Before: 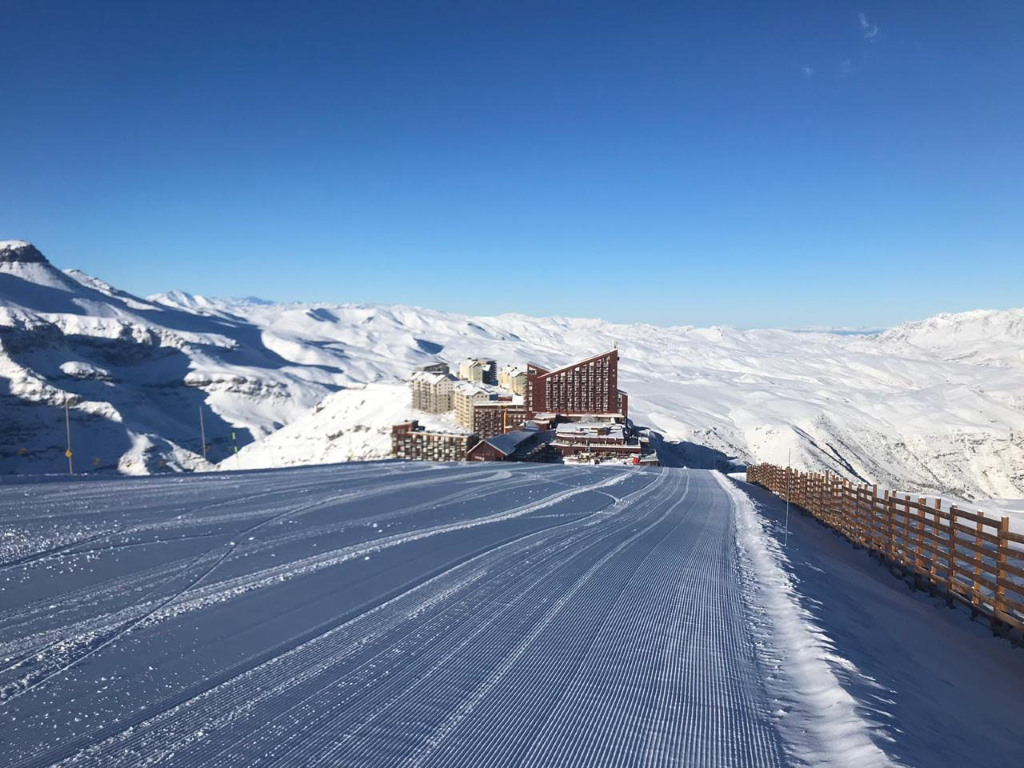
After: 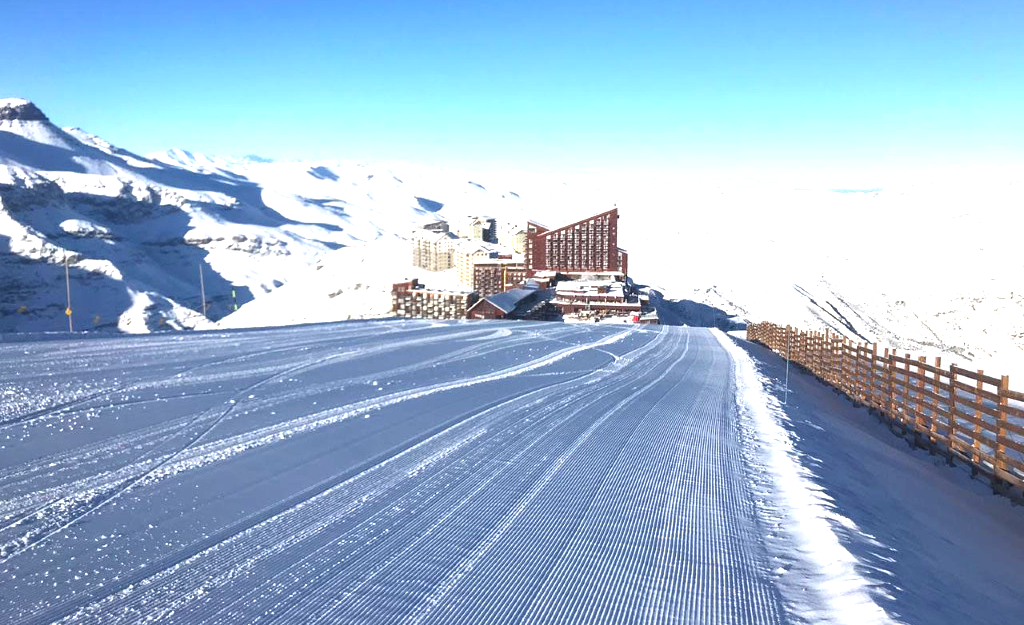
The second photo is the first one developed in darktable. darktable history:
crop and rotate: top 18.507%
exposure: black level correction 0, exposure 1.1 EV, compensate highlight preservation false
